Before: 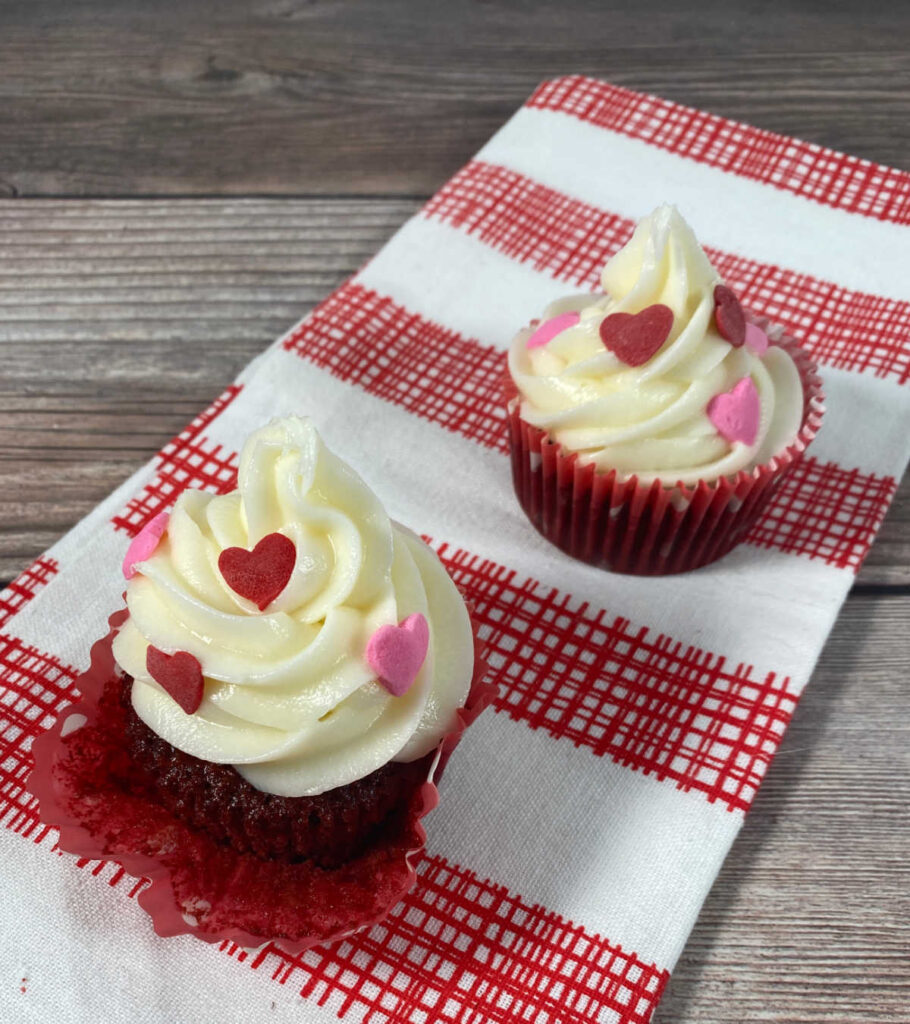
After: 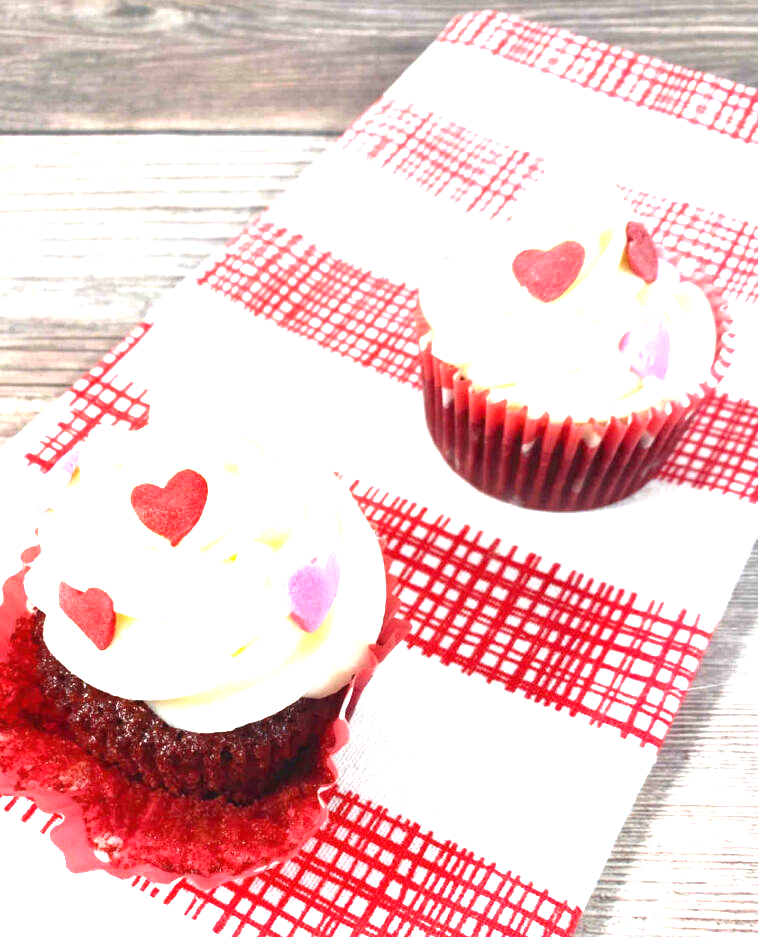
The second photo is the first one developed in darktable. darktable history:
exposure: black level correction 0, exposure 2.388 EV, compensate highlight preservation false
crop: left 9.775%, top 6.283%, right 6.916%, bottom 2.122%
